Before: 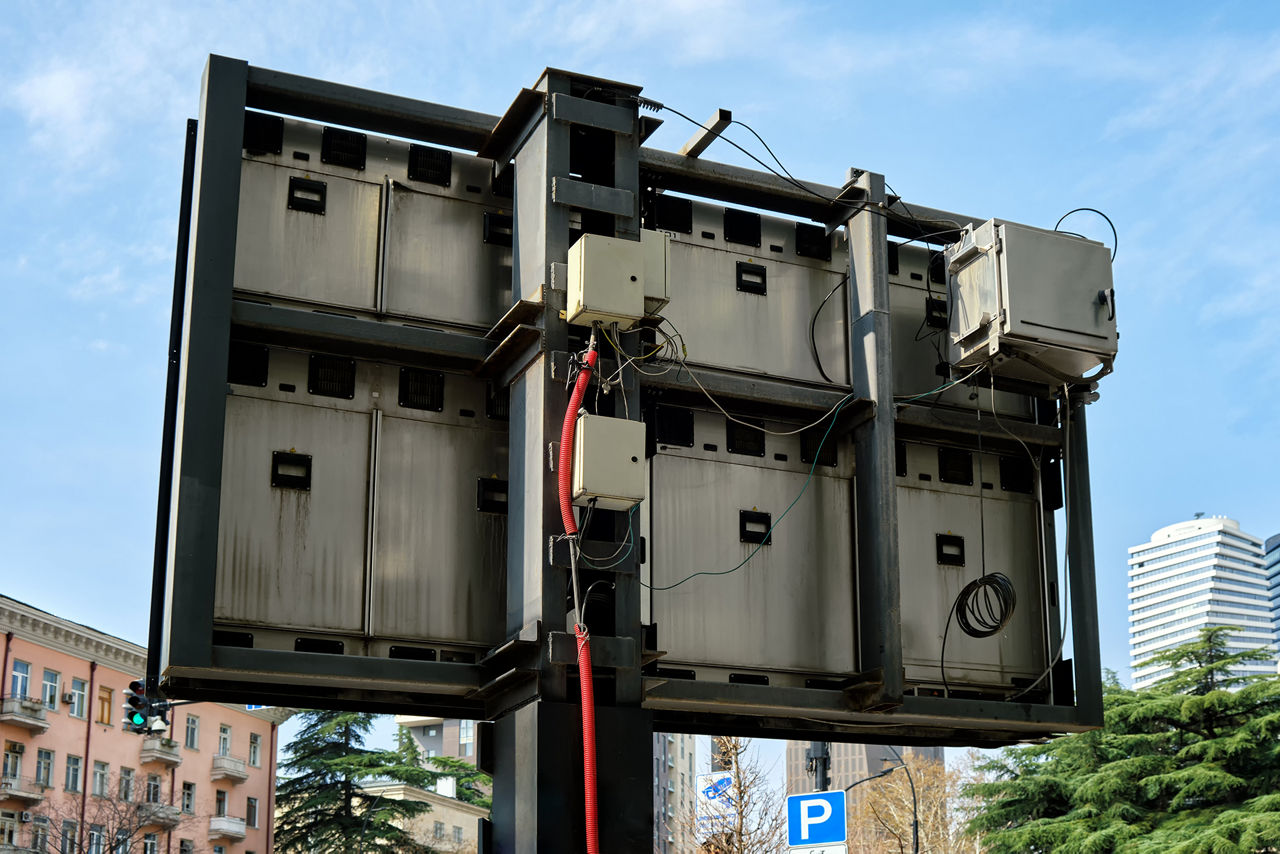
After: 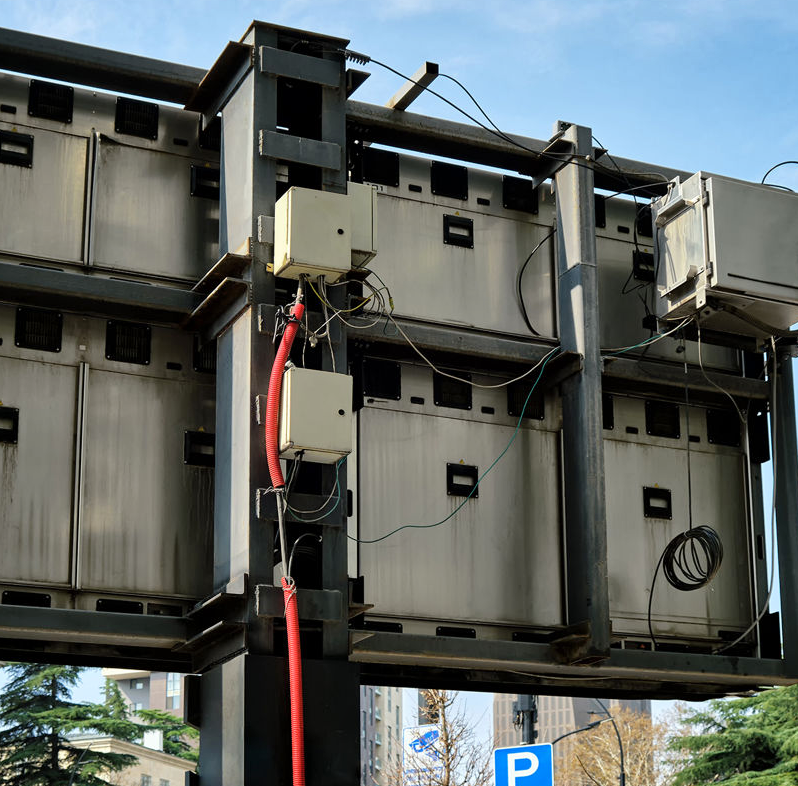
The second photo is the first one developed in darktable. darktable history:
shadows and highlights: shadows 52.42, soften with gaussian
crop and rotate: left 22.918%, top 5.629%, right 14.711%, bottom 2.247%
